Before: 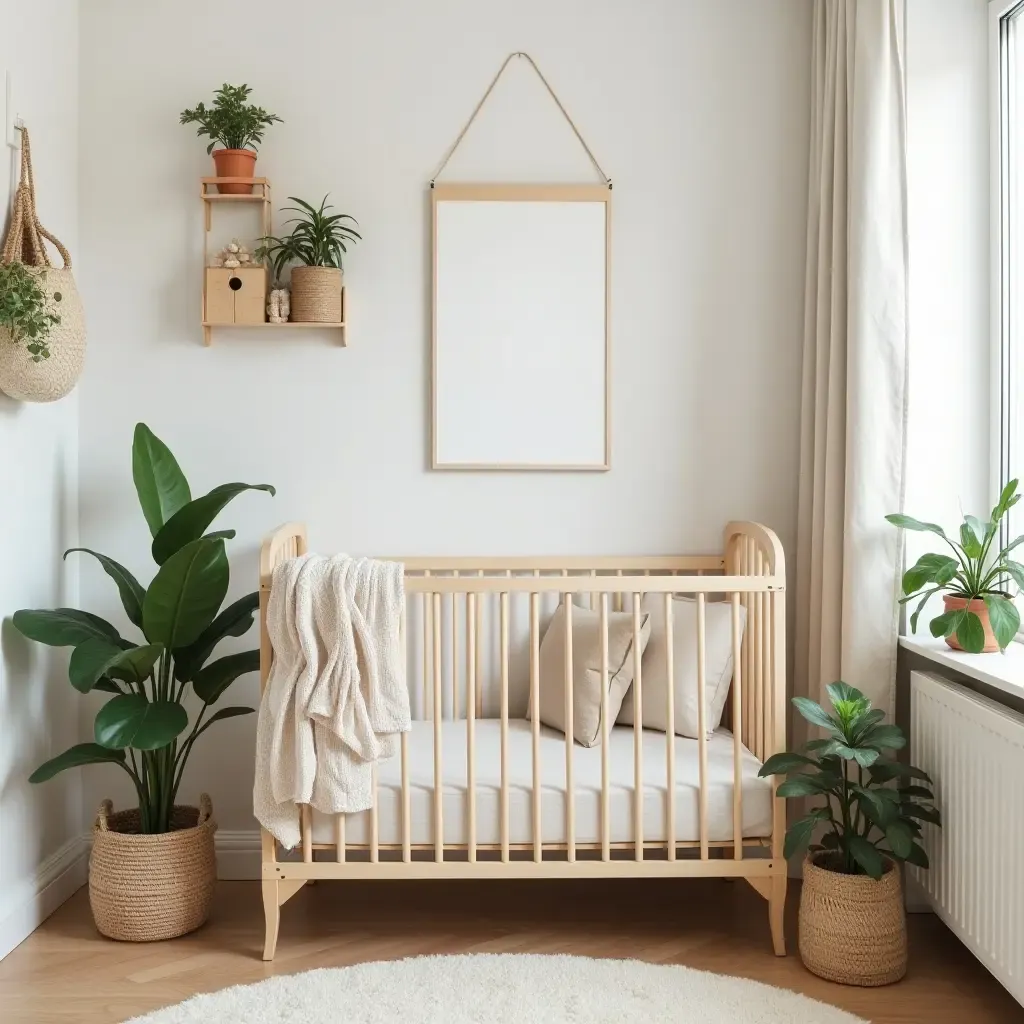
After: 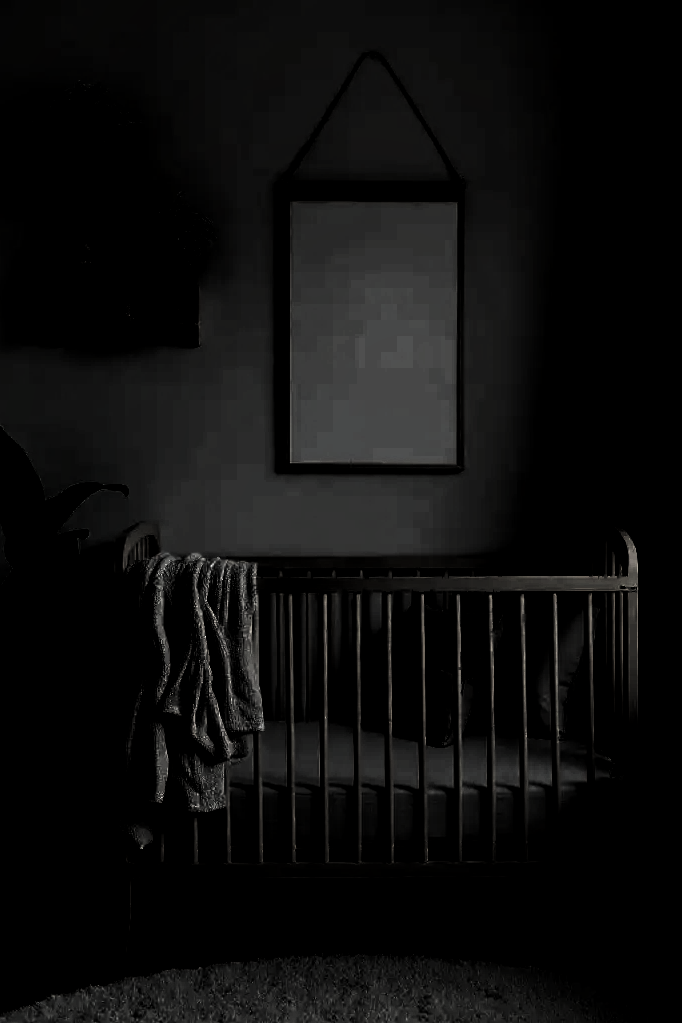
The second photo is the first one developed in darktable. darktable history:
tone equalizer: edges refinement/feathering 500, mask exposure compensation -1.57 EV, preserve details no
local contrast: on, module defaults
crop and rotate: left 14.404%, right 18.956%
levels: levels [0.721, 0.937, 0.997]
